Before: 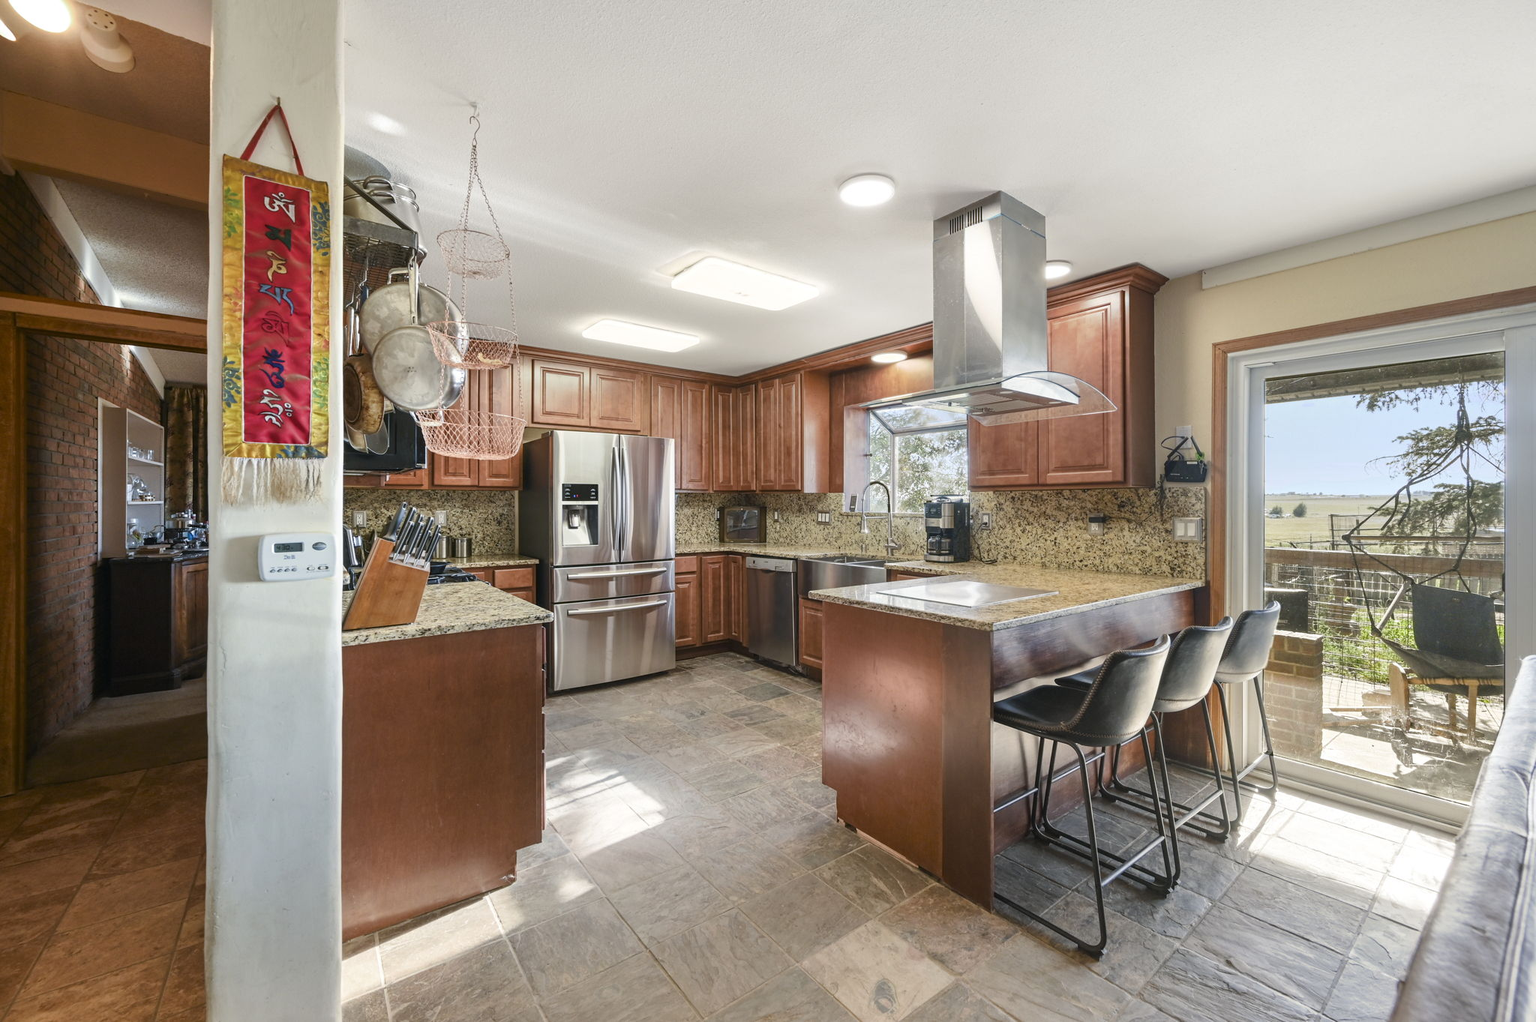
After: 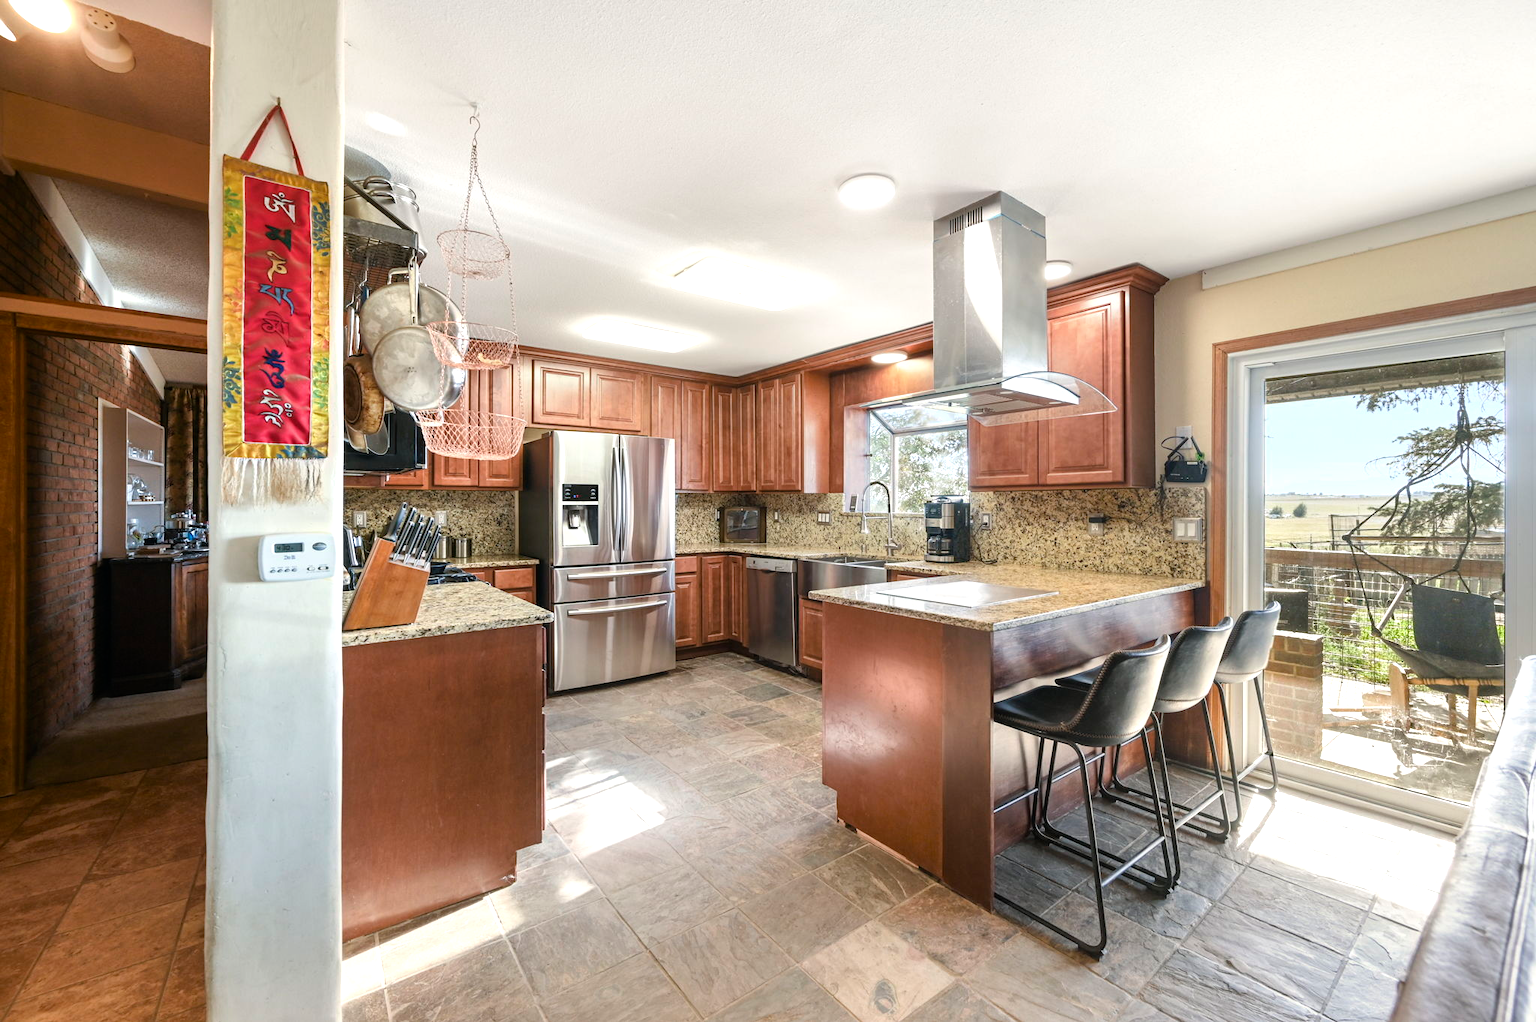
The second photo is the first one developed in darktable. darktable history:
tone equalizer: -8 EV -0.436 EV, -7 EV -0.404 EV, -6 EV -0.352 EV, -5 EV -0.241 EV, -3 EV 0.215 EV, -2 EV 0.327 EV, -1 EV 0.385 EV, +0 EV 0.431 EV
